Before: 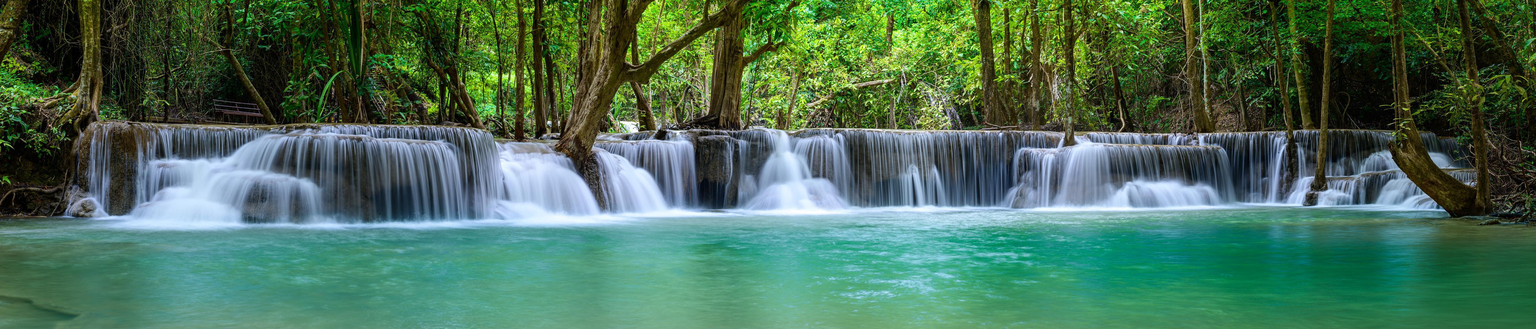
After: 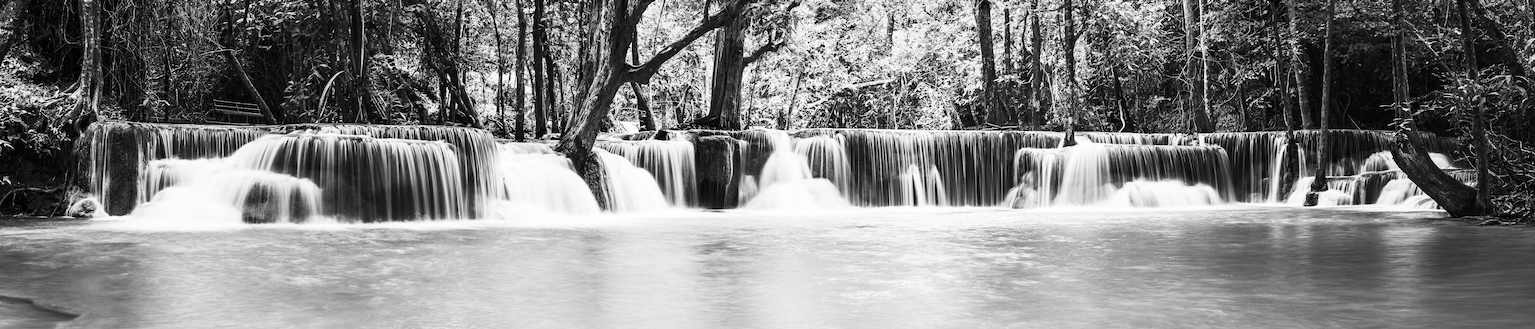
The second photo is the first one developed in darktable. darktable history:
monochrome: on, module defaults
contrast brightness saturation: contrast 0.62, brightness 0.34, saturation 0.14
